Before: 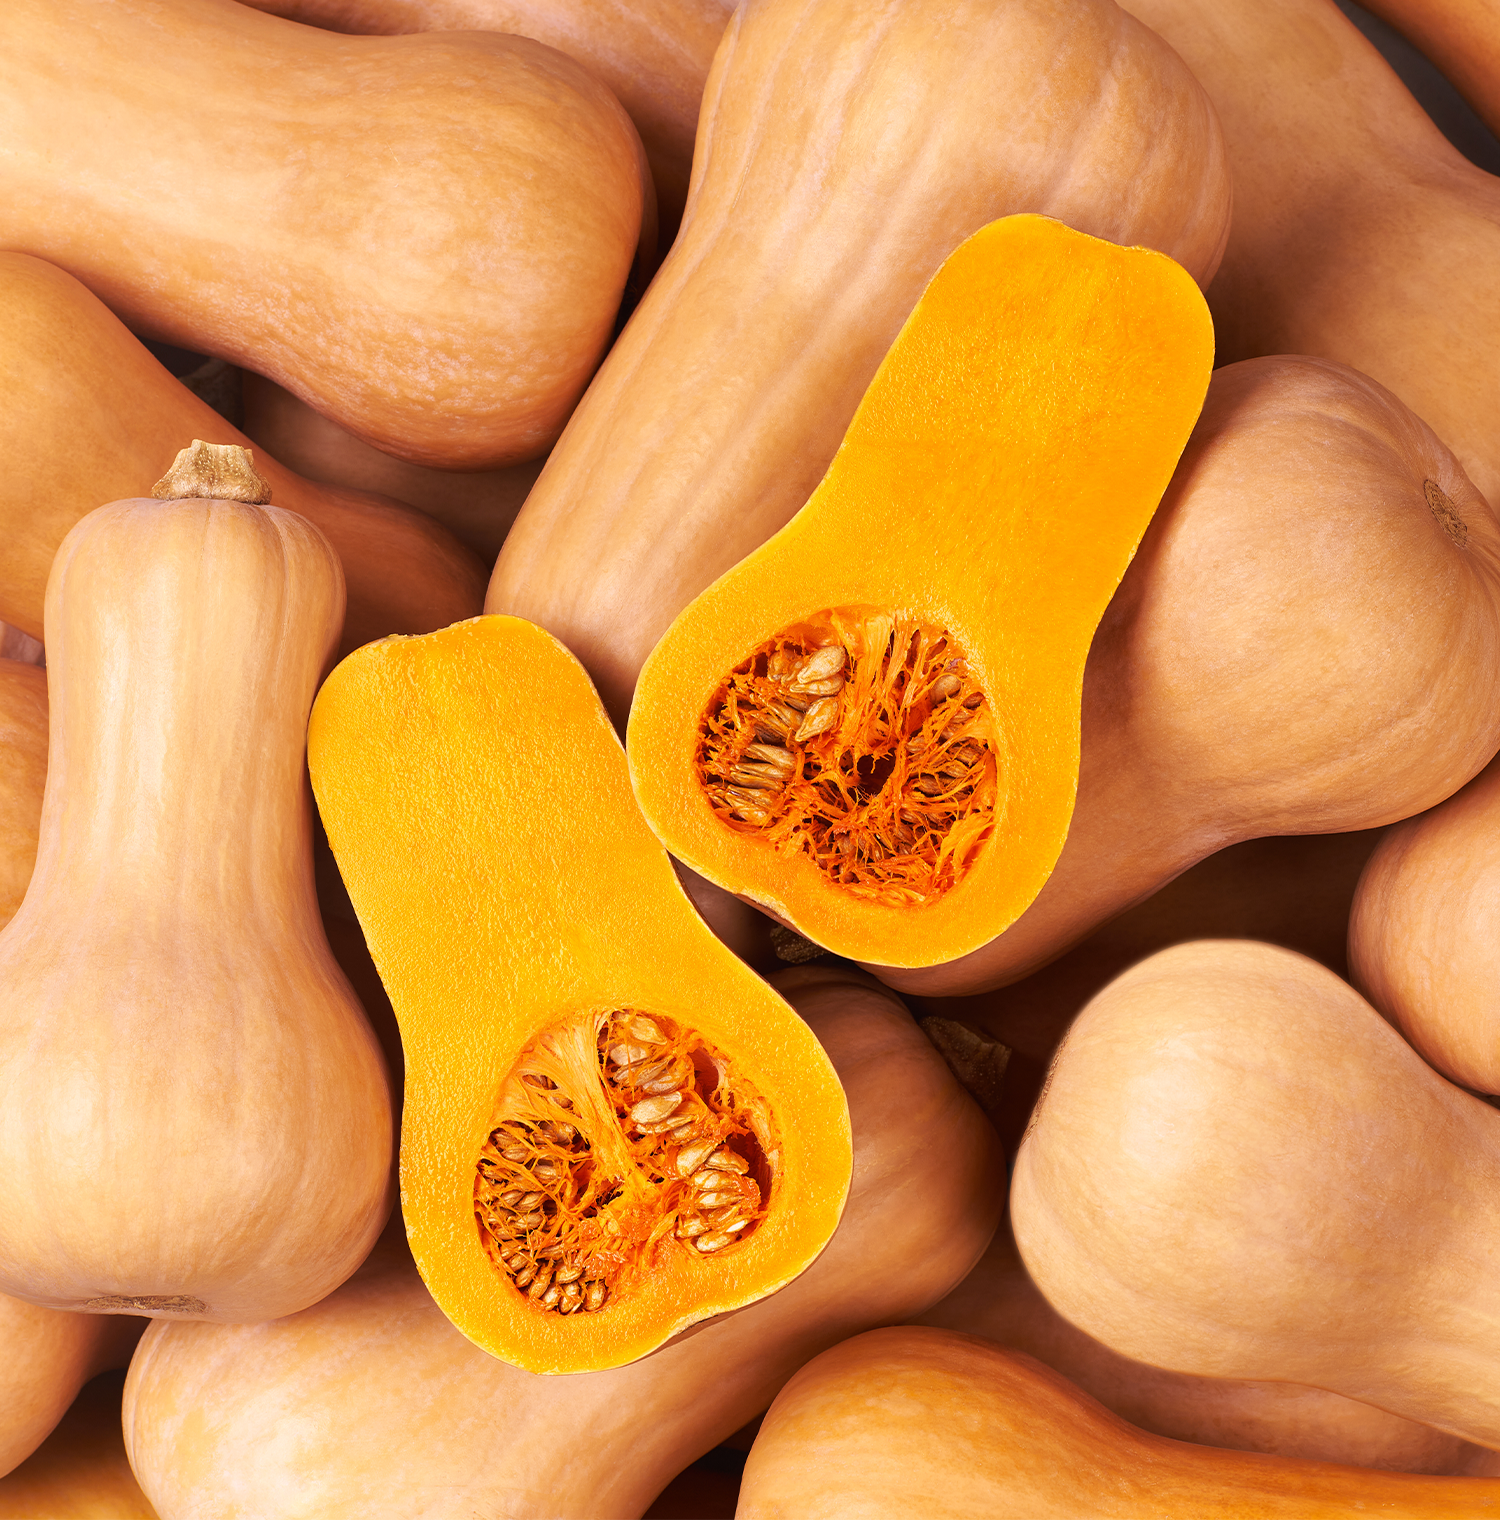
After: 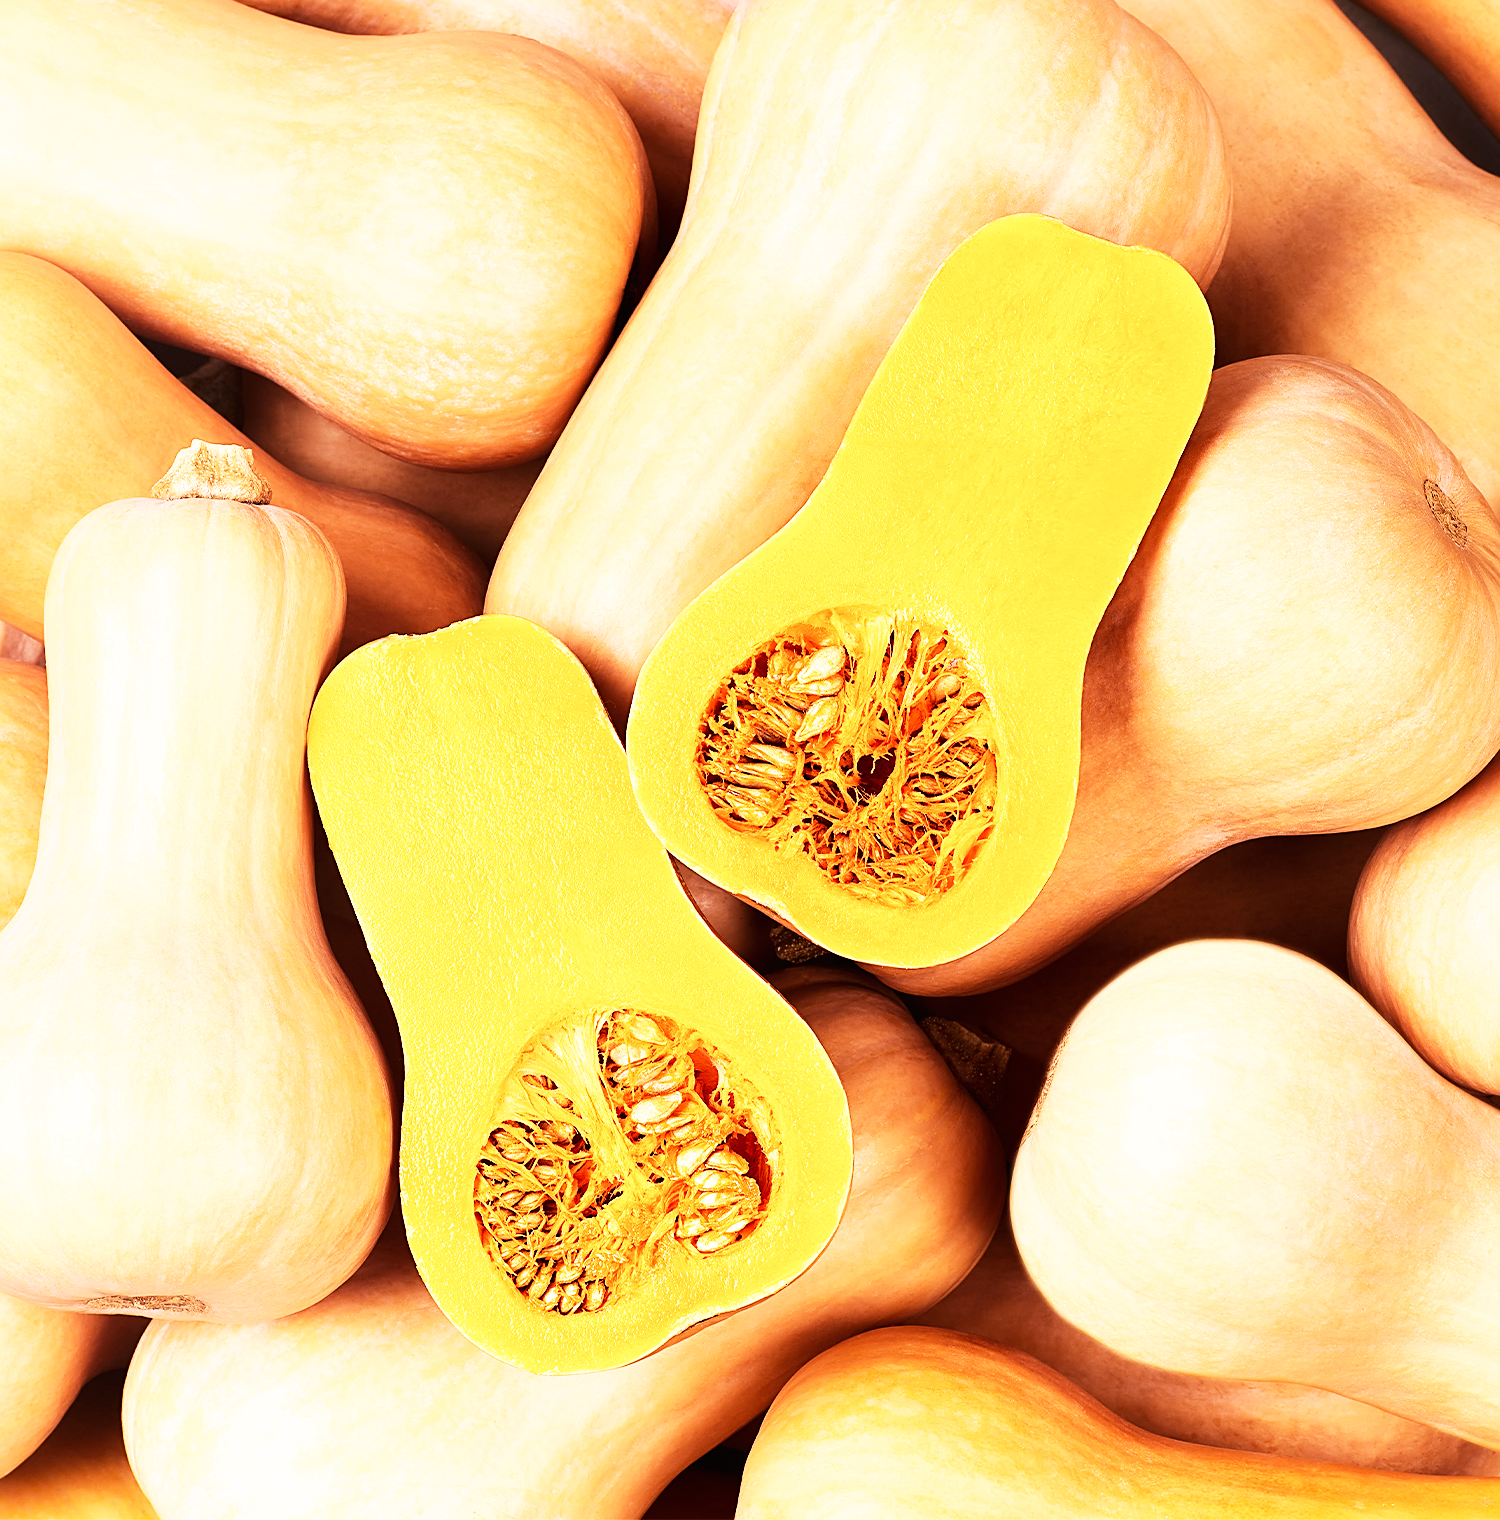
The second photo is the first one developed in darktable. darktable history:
sharpen: on, module defaults
base curve: curves: ch0 [(0, 0) (0.007, 0.004) (0.027, 0.03) (0.046, 0.07) (0.207, 0.54) (0.442, 0.872) (0.673, 0.972) (1, 1)], preserve colors none
contrast brightness saturation: contrast 0.11, saturation -0.174
